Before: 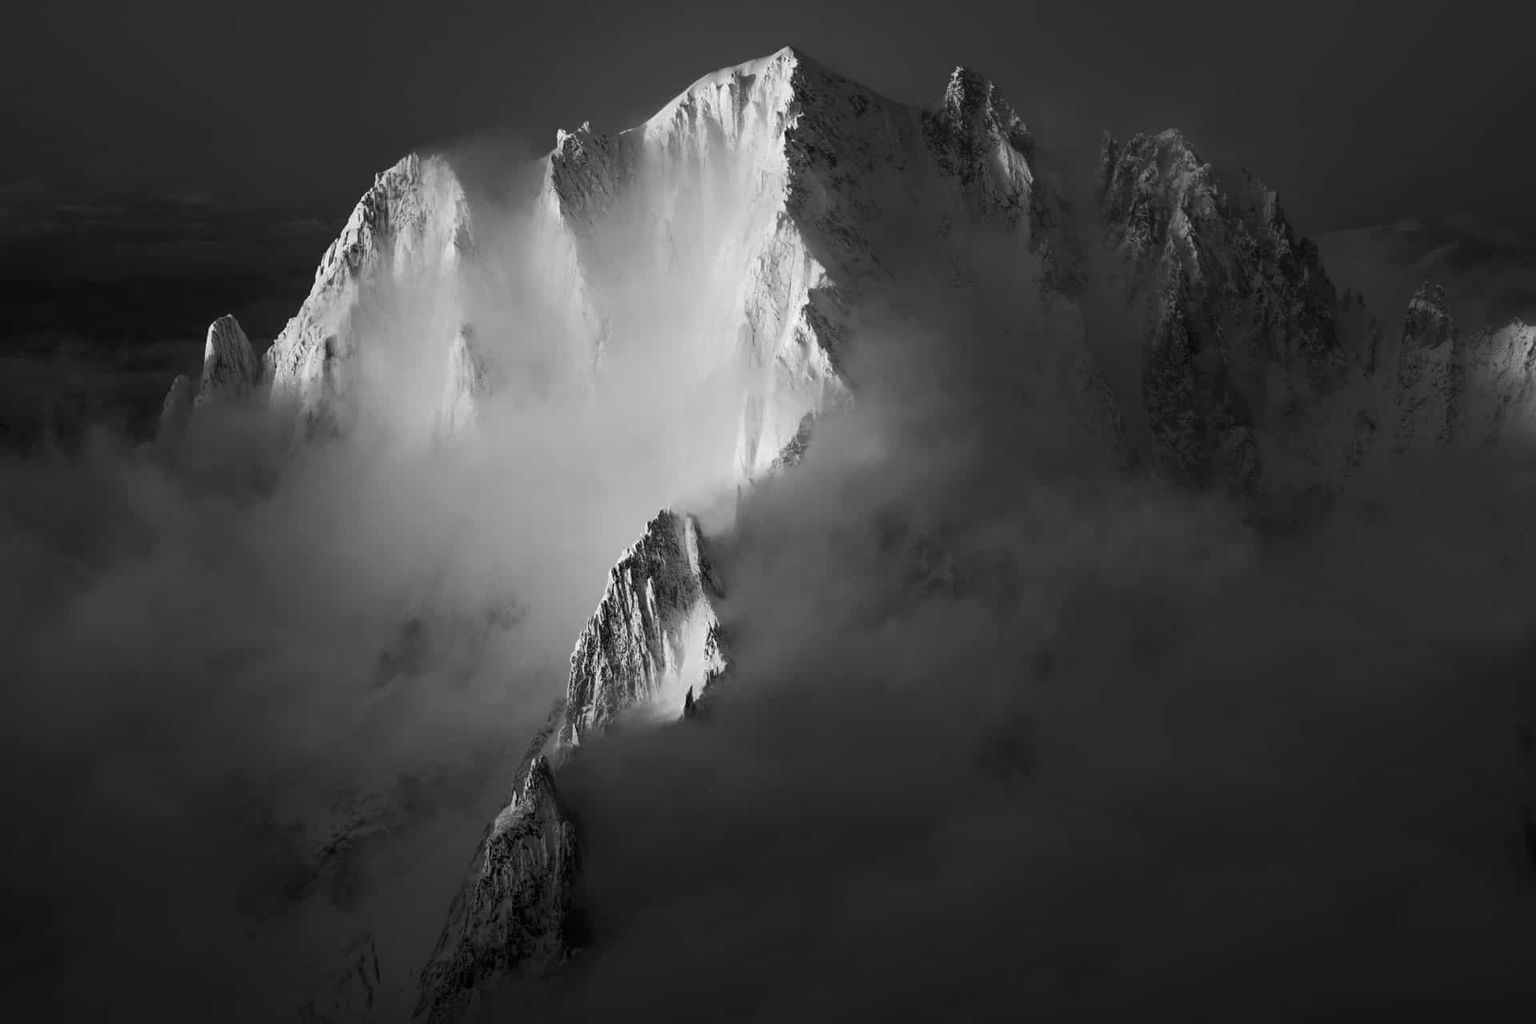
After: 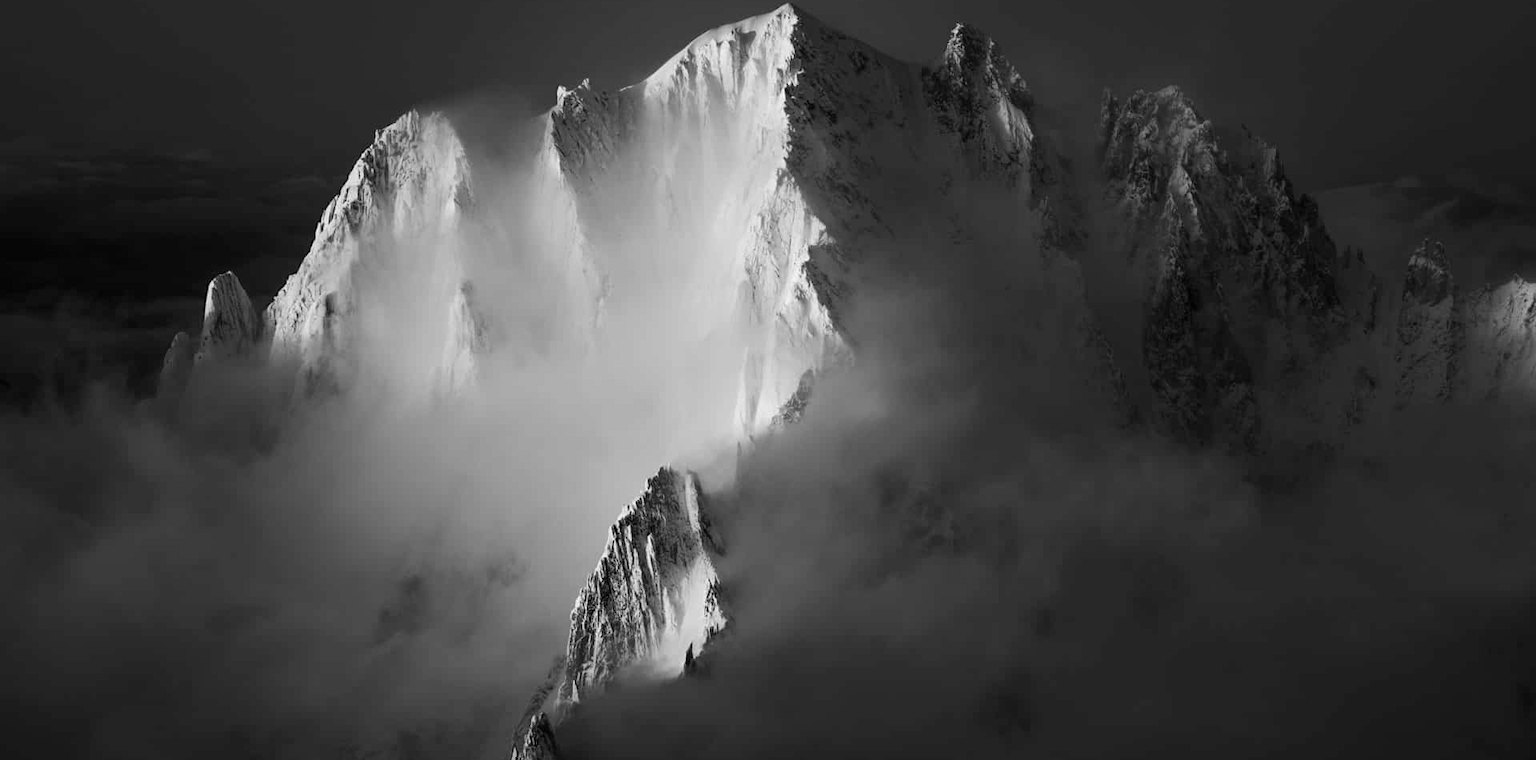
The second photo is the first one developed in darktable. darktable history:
crop: top 4.295%, bottom 21.397%
